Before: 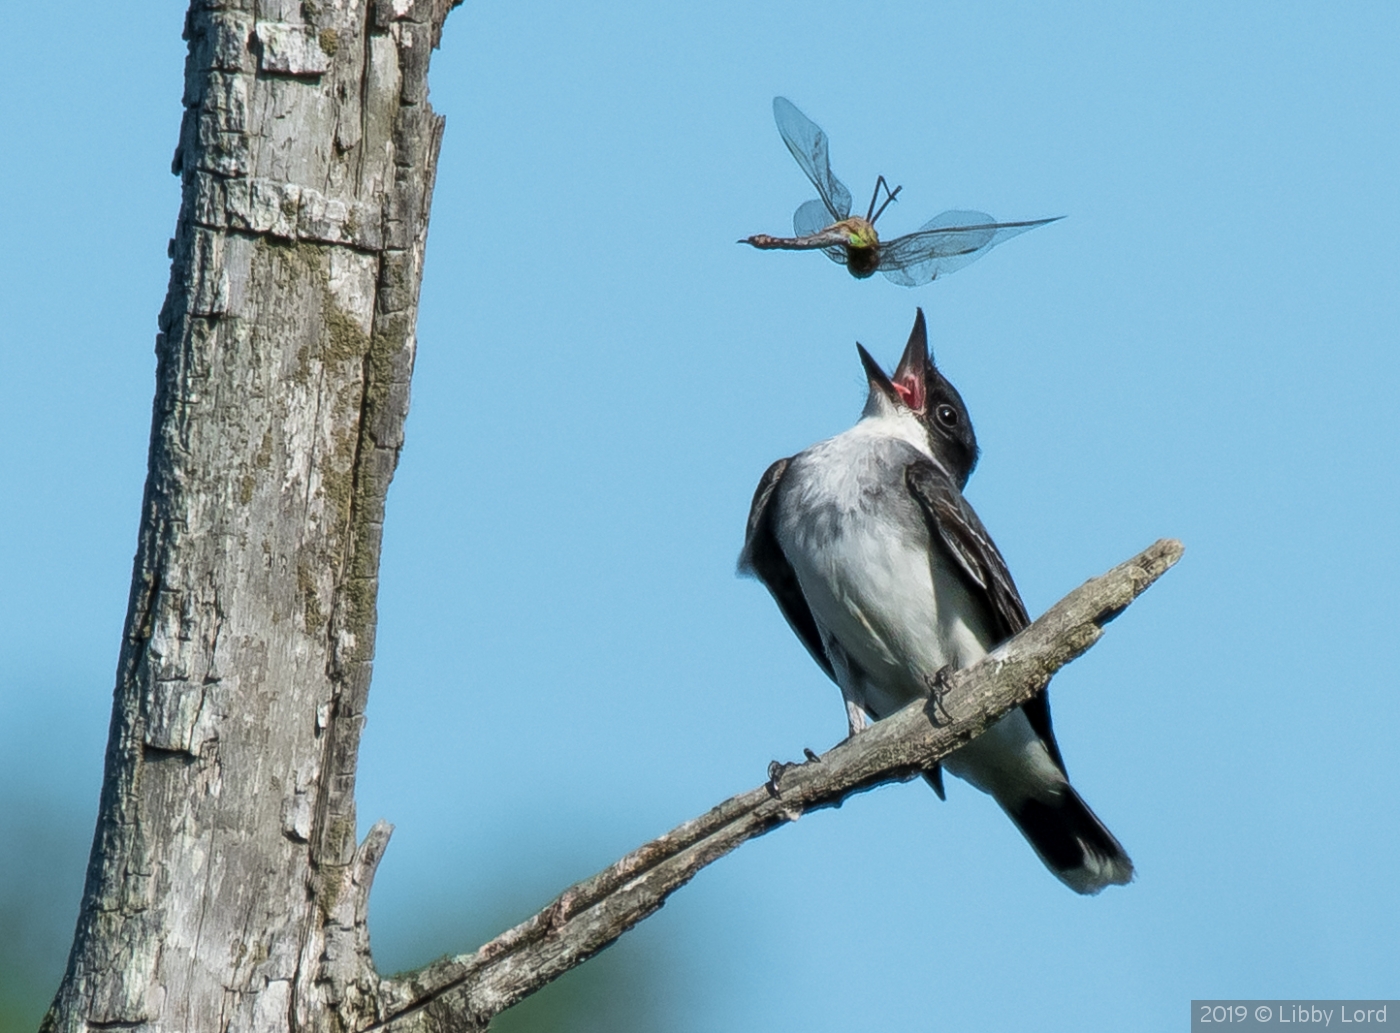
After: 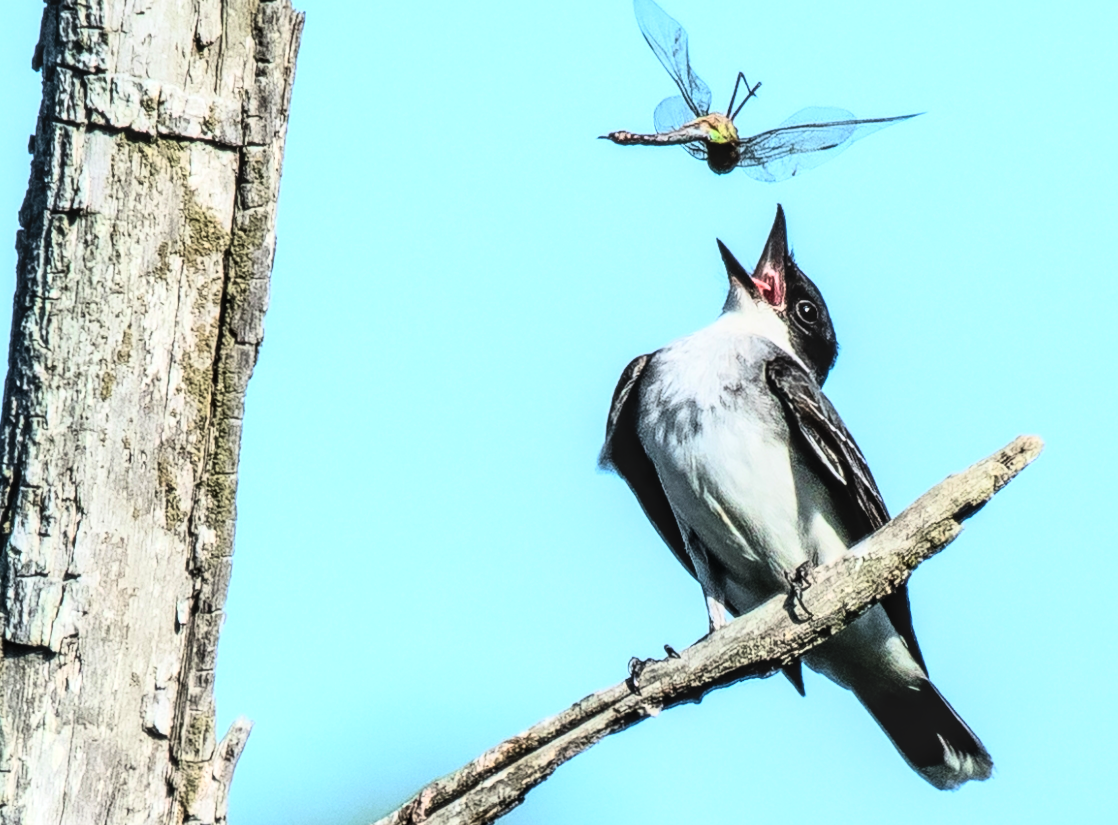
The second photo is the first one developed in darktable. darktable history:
local contrast: on, module defaults
crop and rotate: left 10.071%, top 10.071%, right 10.02%, bottom 10.02%
rgb curve: curves: ch0 [(0, 0) (0.21, 0.15) (0.24, 0.21) (0.5, 0.75) (0.75, 0.96) (0.89, 0.99) (1, 1)]; ch1 [(0, 0.02) (0.21, 0.13) (0.25, 0.2) (0.5, 0.67) (0.75, 0.9) (0.89, 0.97) (1, 1)]; ch2 [(0, 0.02) (0.21, 0.13) (0.25, 0.2) (0.5, 0.67) (0.75, 0.9) (0.89, 0.97) (1, 1)], compensate middle gray true
